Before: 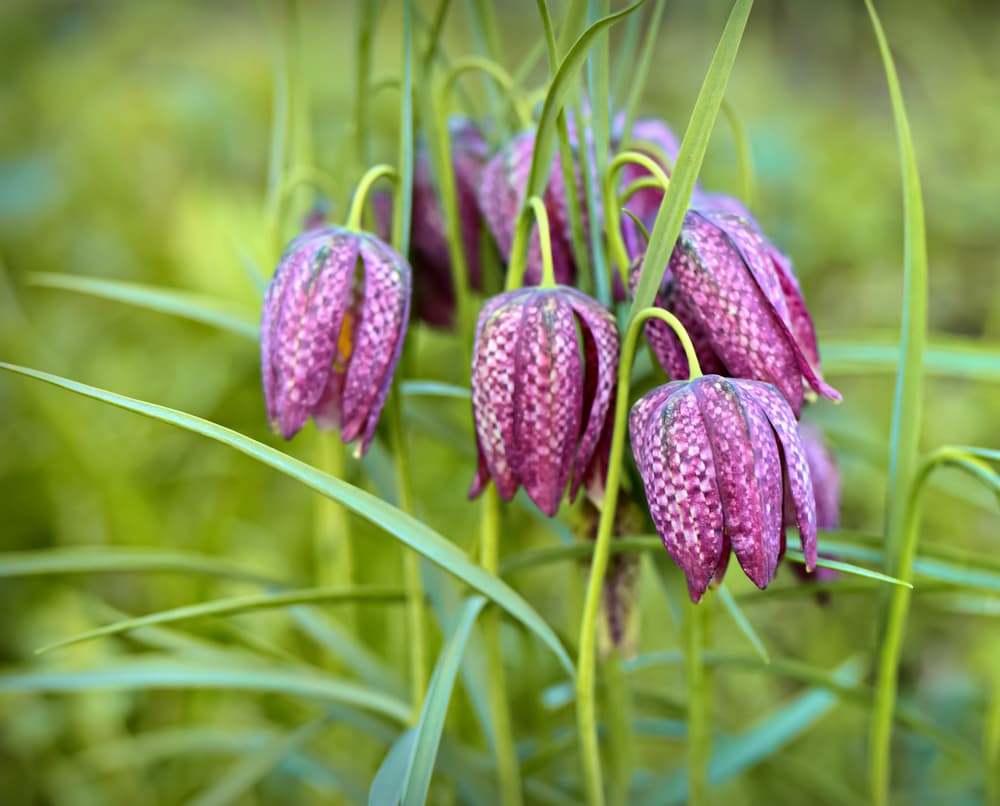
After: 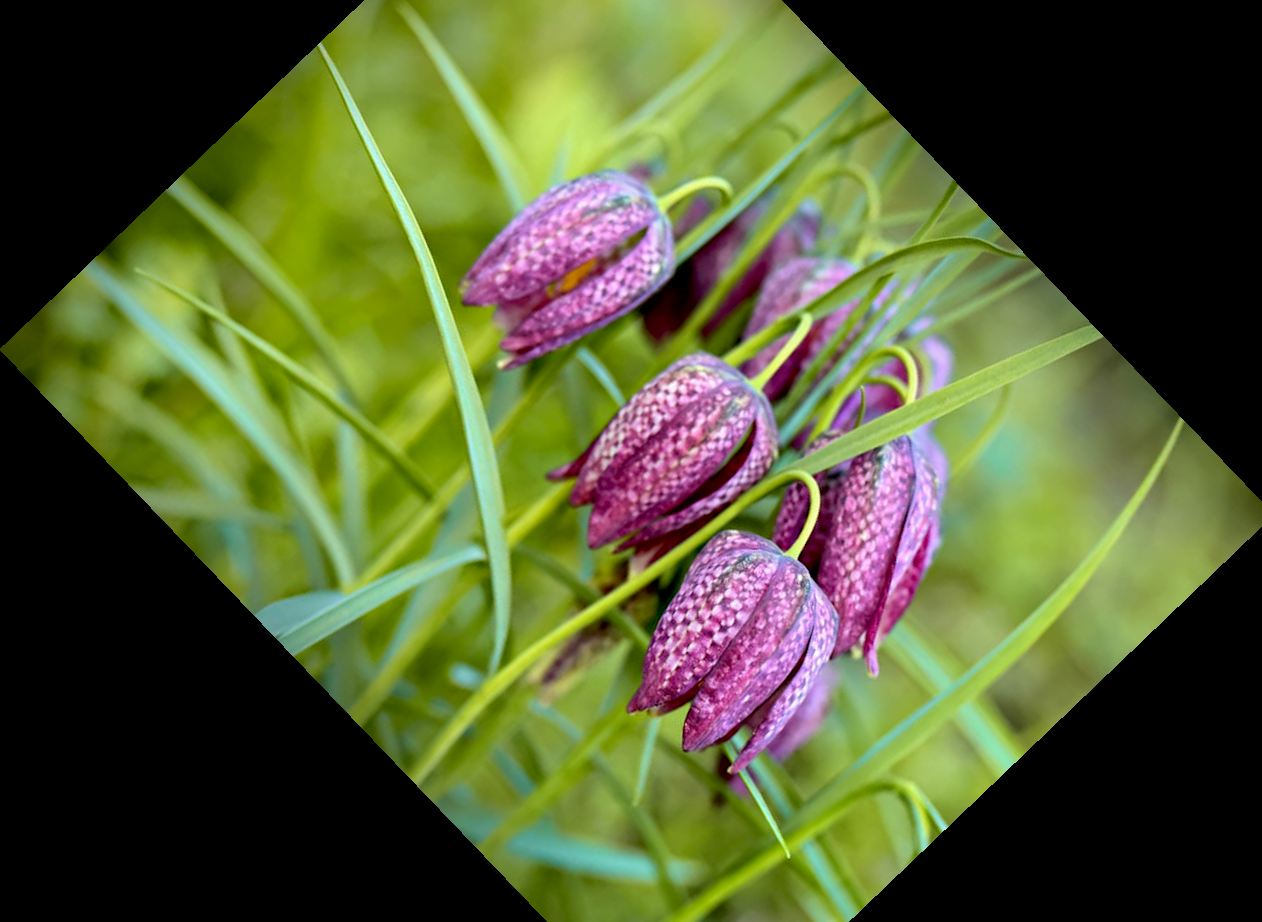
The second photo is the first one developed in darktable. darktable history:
exposure: black level correction 0.012, compensate highlight preservation false
crop and rotate: angle -46.26°, top 16.234%, right 0.912%, bottom 11.704%
